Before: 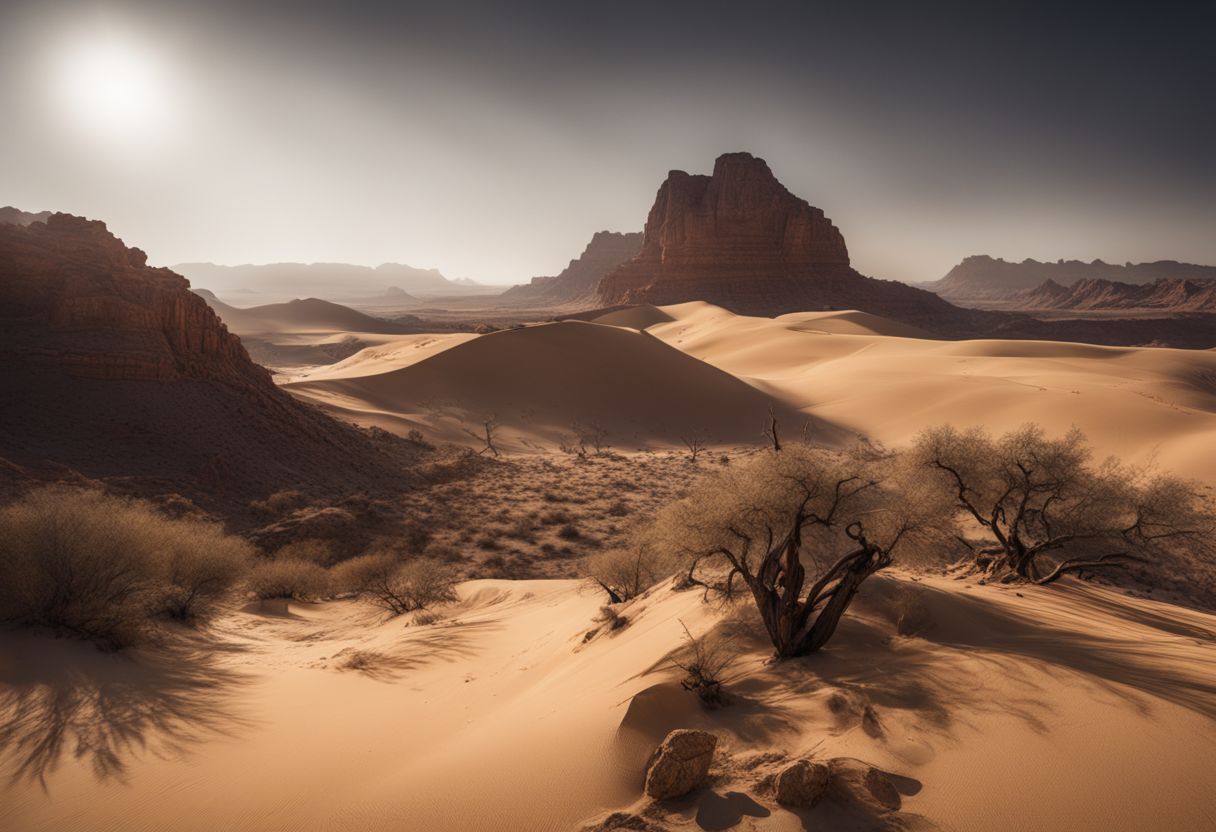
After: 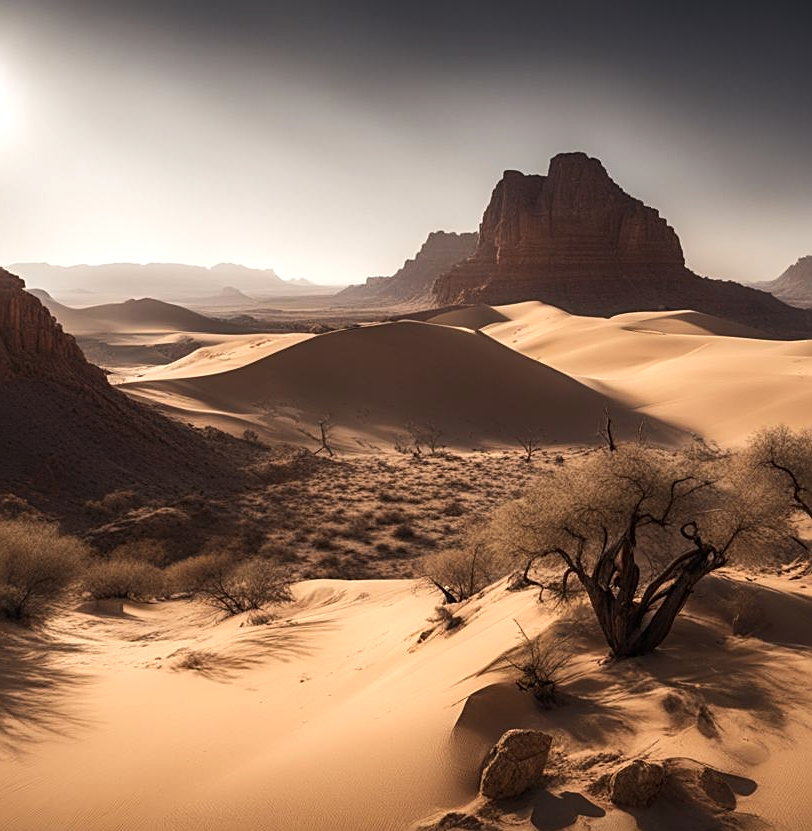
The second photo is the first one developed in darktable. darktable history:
crop and rotate: left 13.587%, right 19.604%
sharpen: on, module defaults
tone equalizer: -8 EV -0.404 EV, -7 EV -0.374 EV, -6 EV -0.297 EV, -5 EV -0.242 EV, -3 EV 0.248 EV, -2 EV 0.341 EV, -1 EV 0.369 EV, +0 EV 0.442 EV, edges refinement/feathering 500, mask exposure compensation -1.57 EV, preserve details no
